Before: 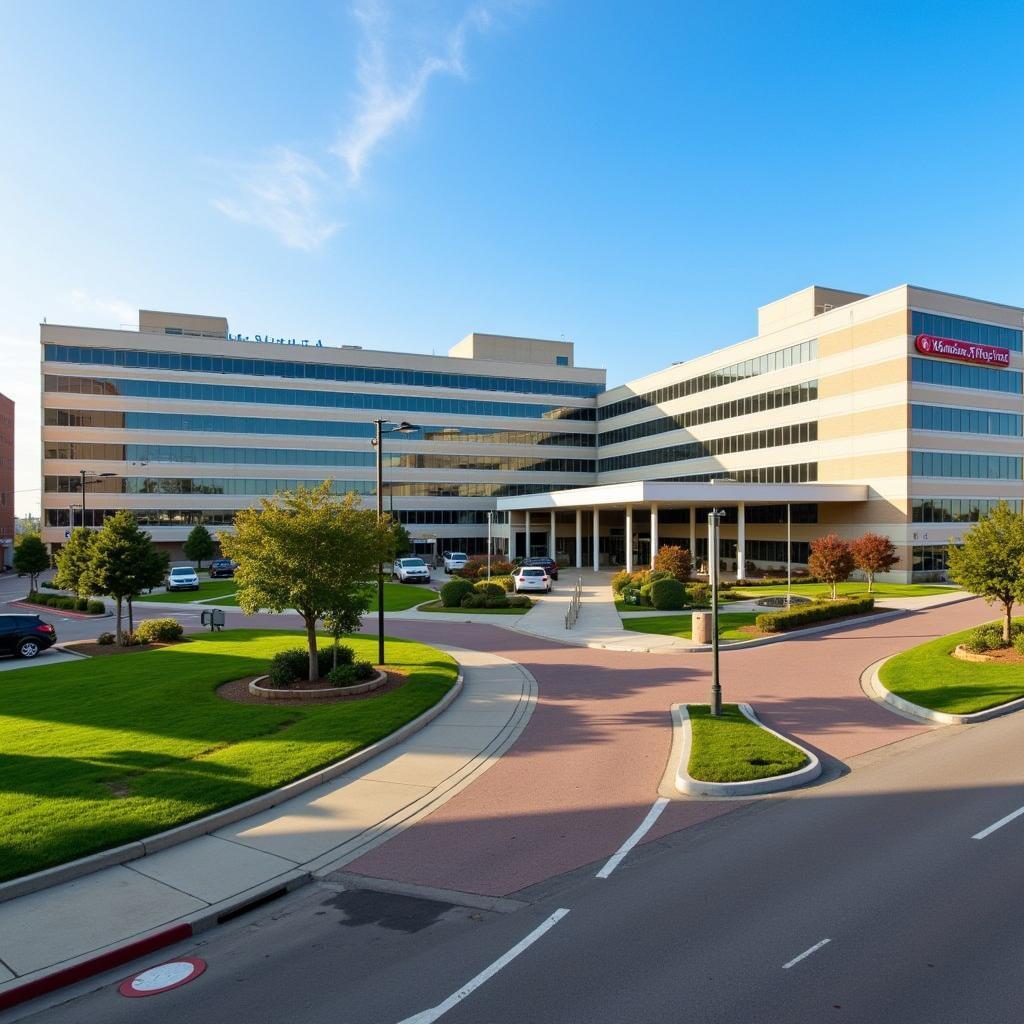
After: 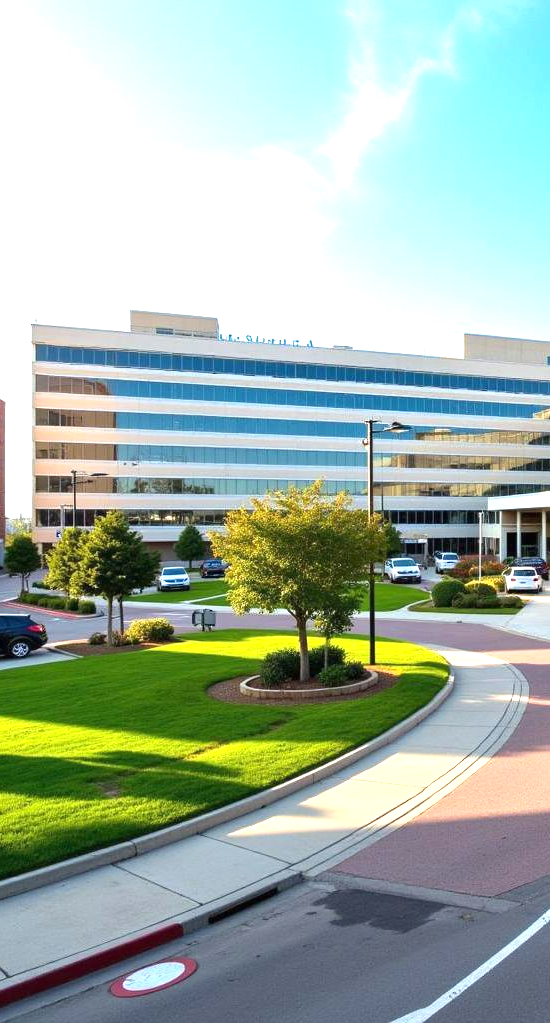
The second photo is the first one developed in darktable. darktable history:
exposure: black level correction 0, exposure 1.2 EV, compensate exposure bias true, compensate highlight preservation false
crop: left 0.945%, right 45.285%, bottom 0.091%
